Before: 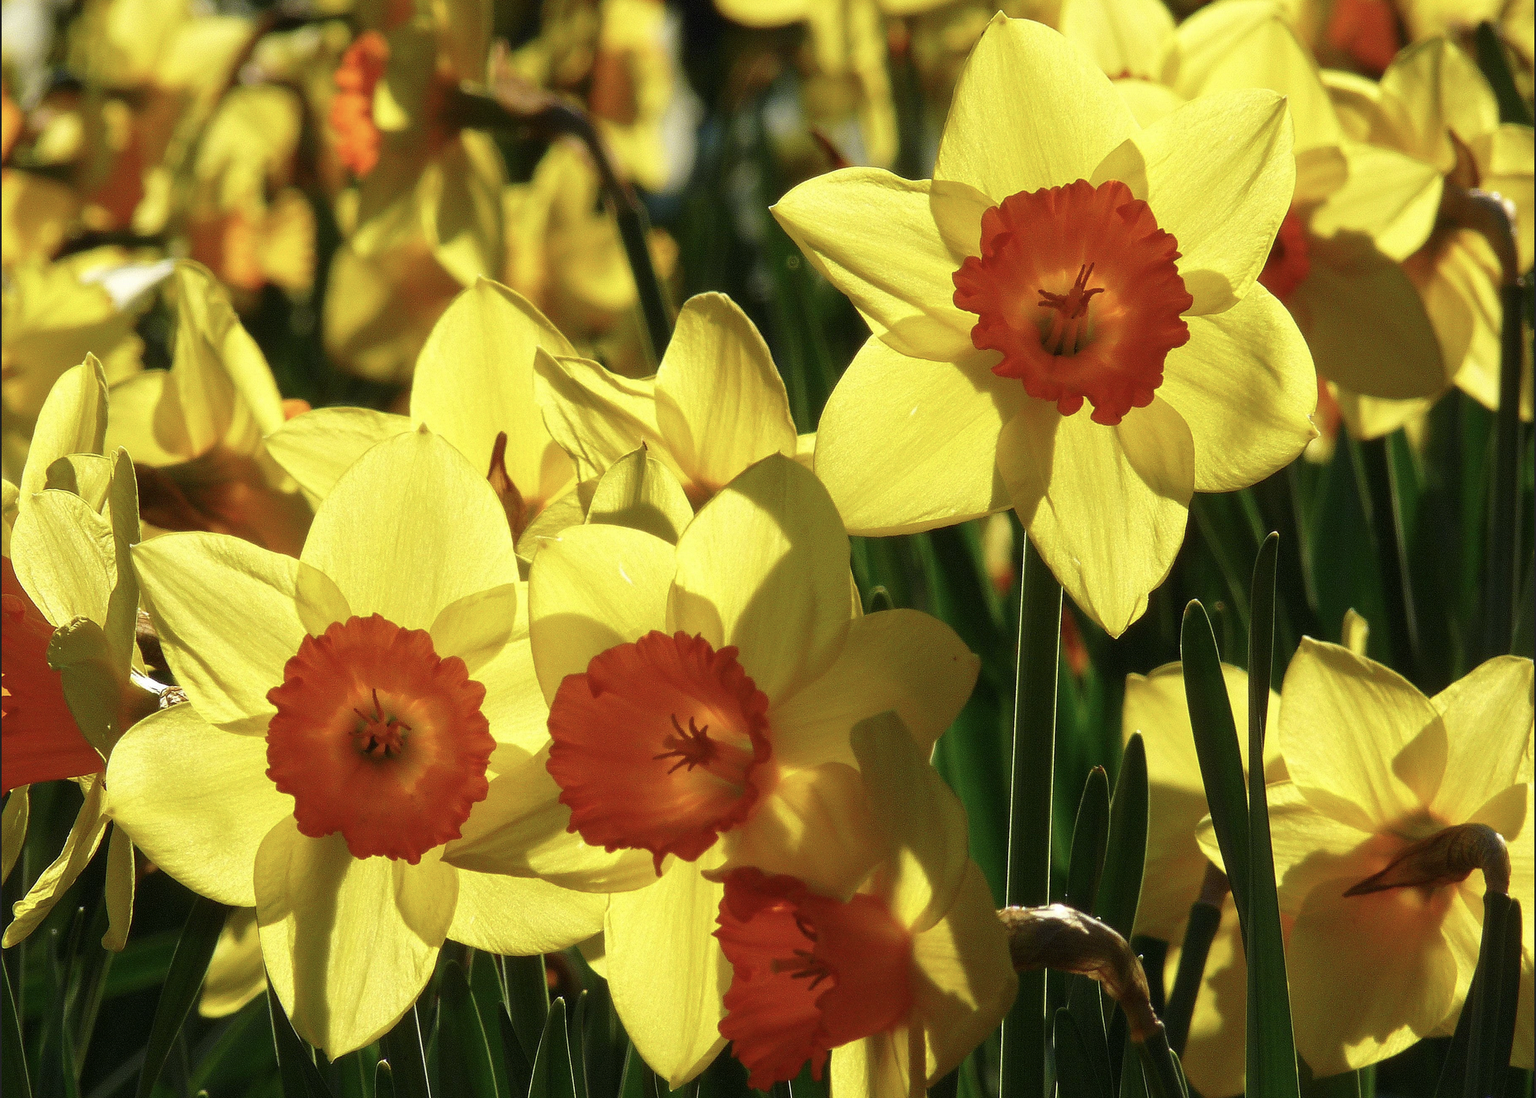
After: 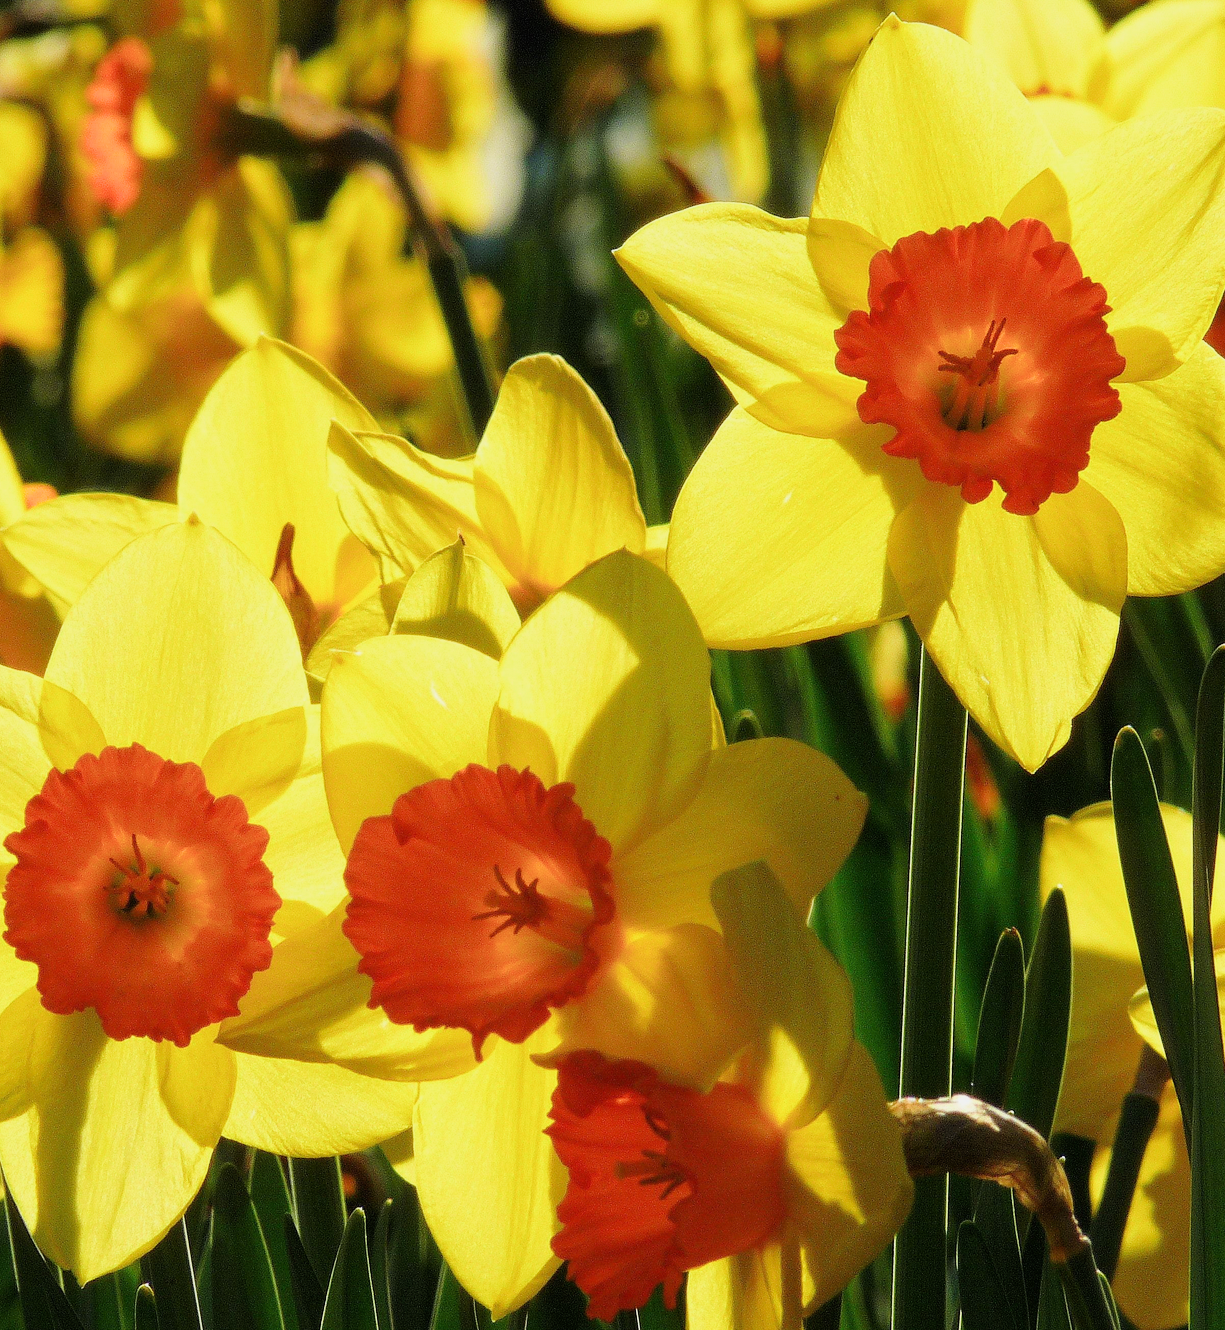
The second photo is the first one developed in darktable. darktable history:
crop: left 17.18%, right 16.959%
filmic rgb: black relative exposure -7.99 EV, white relative exposure 4.03 EV, threshold 3.04 EV, hardness 4.18, enable highlight reconstruction true
exposure: black level correction 0, exposure 0.699 EV, compensate exposure bias true, compensate highlight preservation false
